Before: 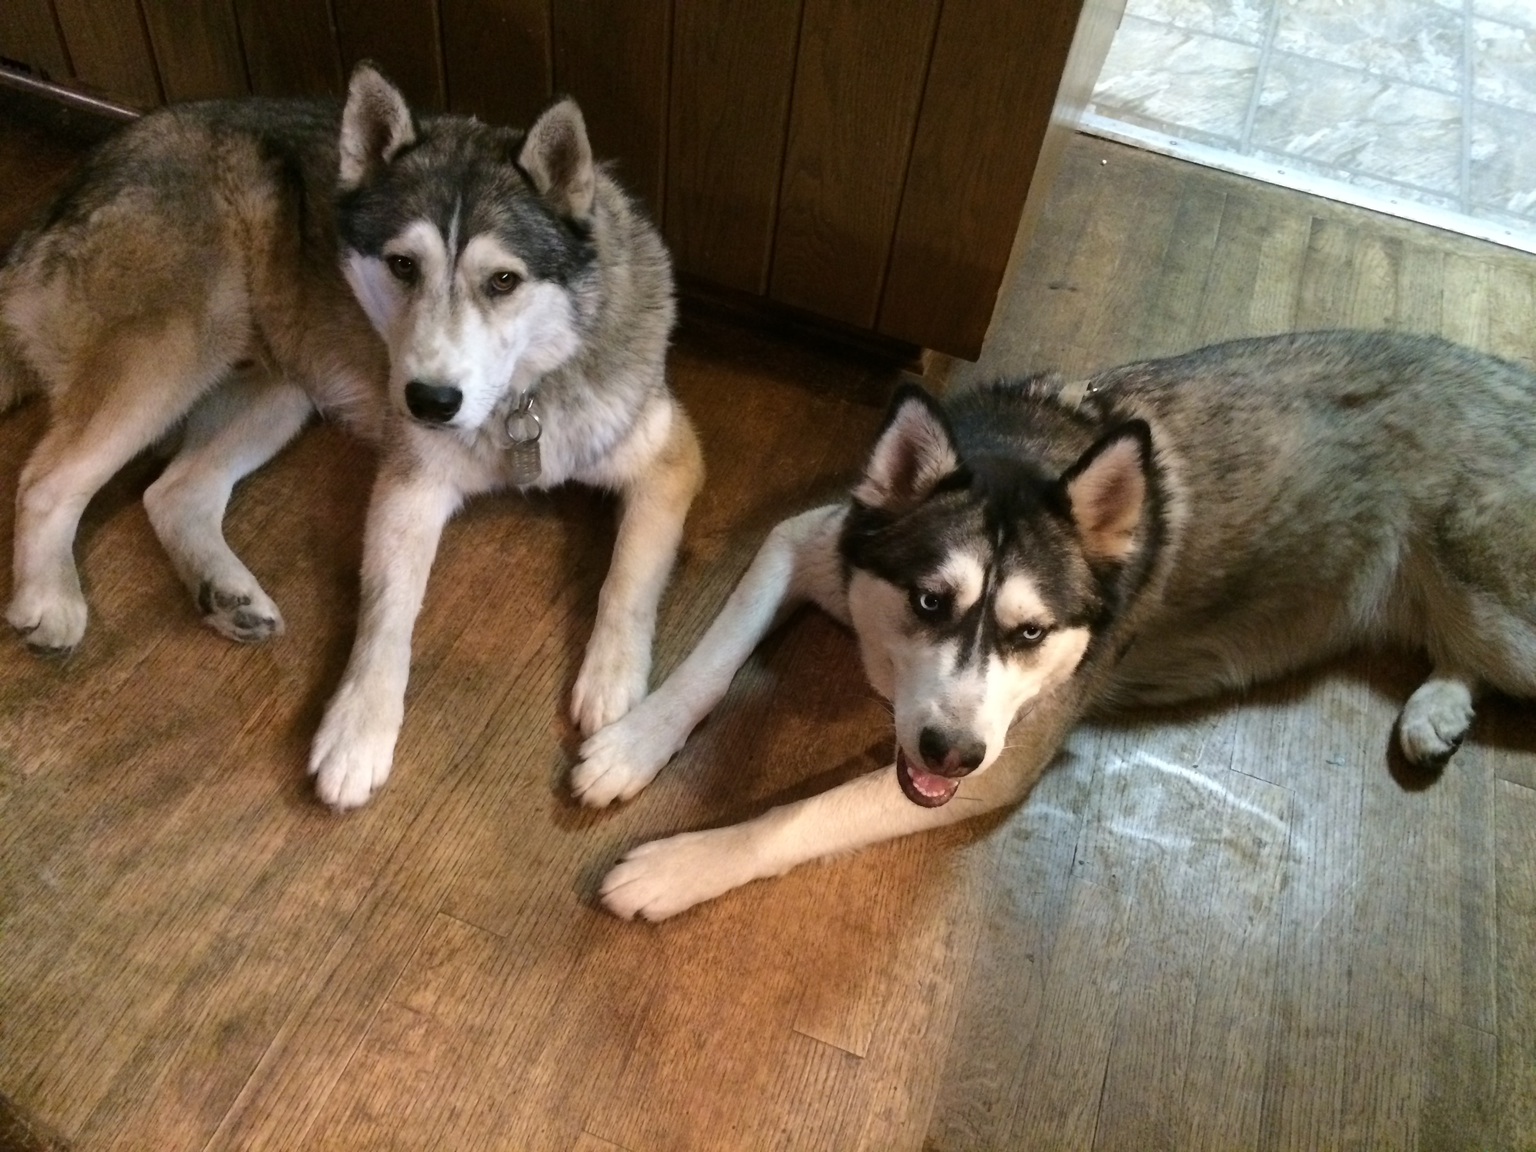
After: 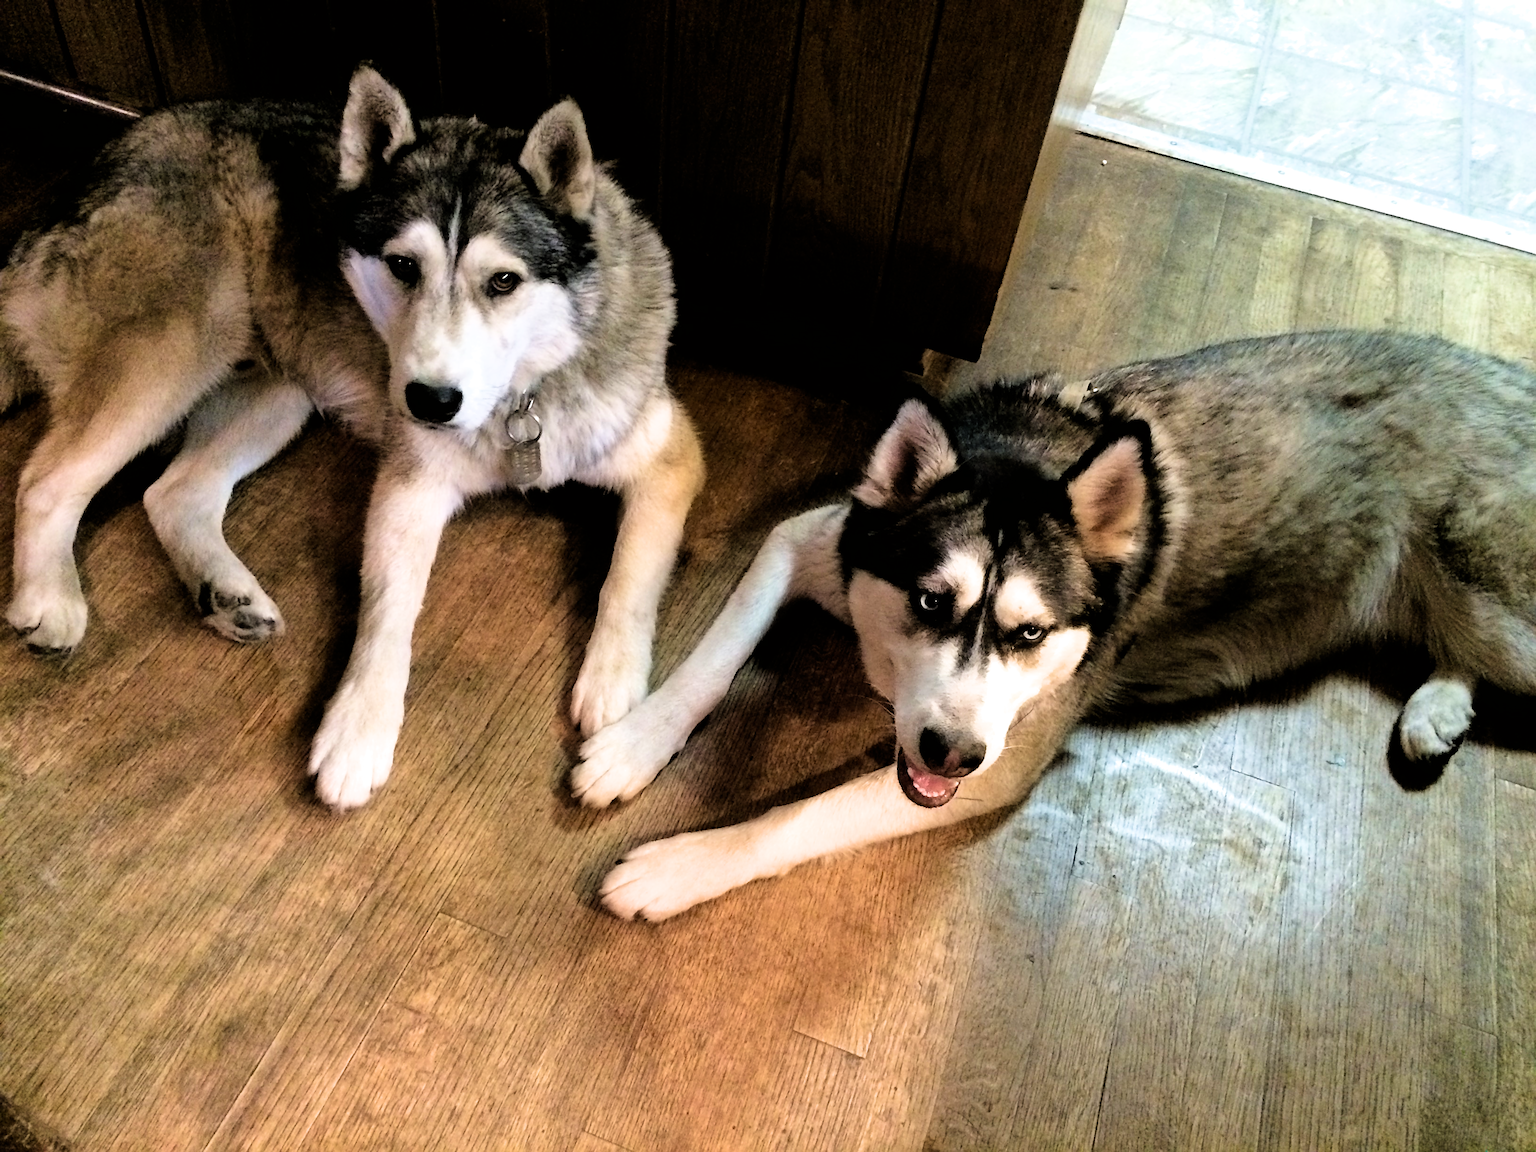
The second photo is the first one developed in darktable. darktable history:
velvia: strength 27%
sharpen: on, module defaults
exposure: black level correction 0.001, exposure 0.5 EV, compensate exposure bias true, compensate highlight preservation false
filmic rgb: black relative exposure -3.72 EV, white relative exposure 2.77 EV, dynamic range scaling -5.32%, hardness 3.03
